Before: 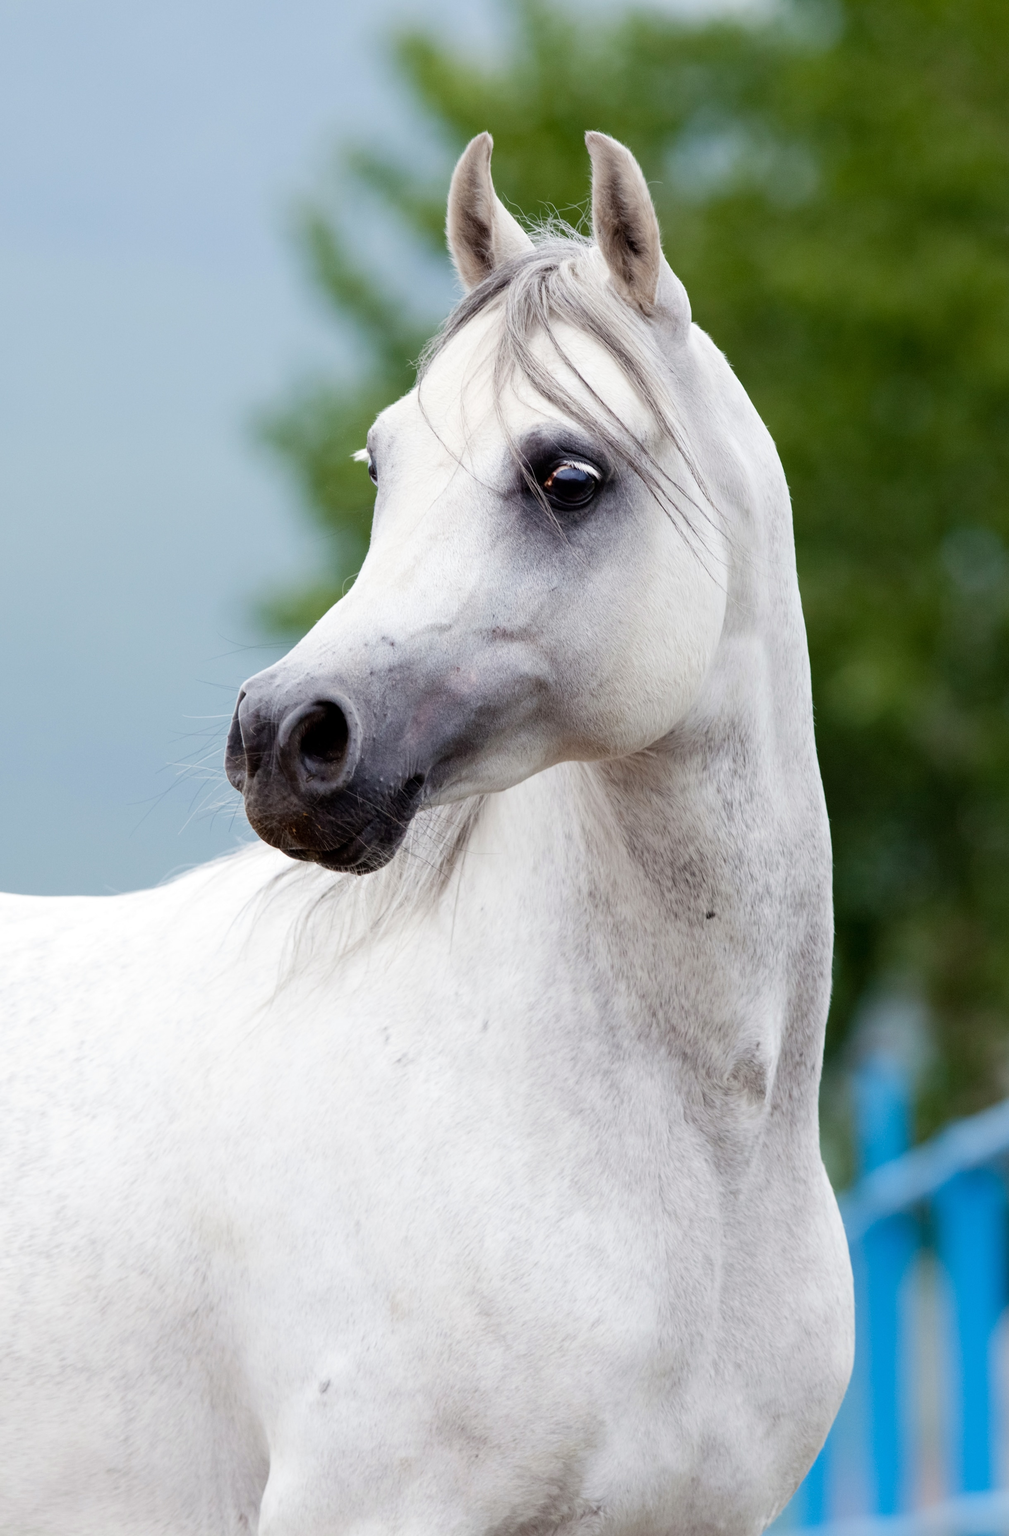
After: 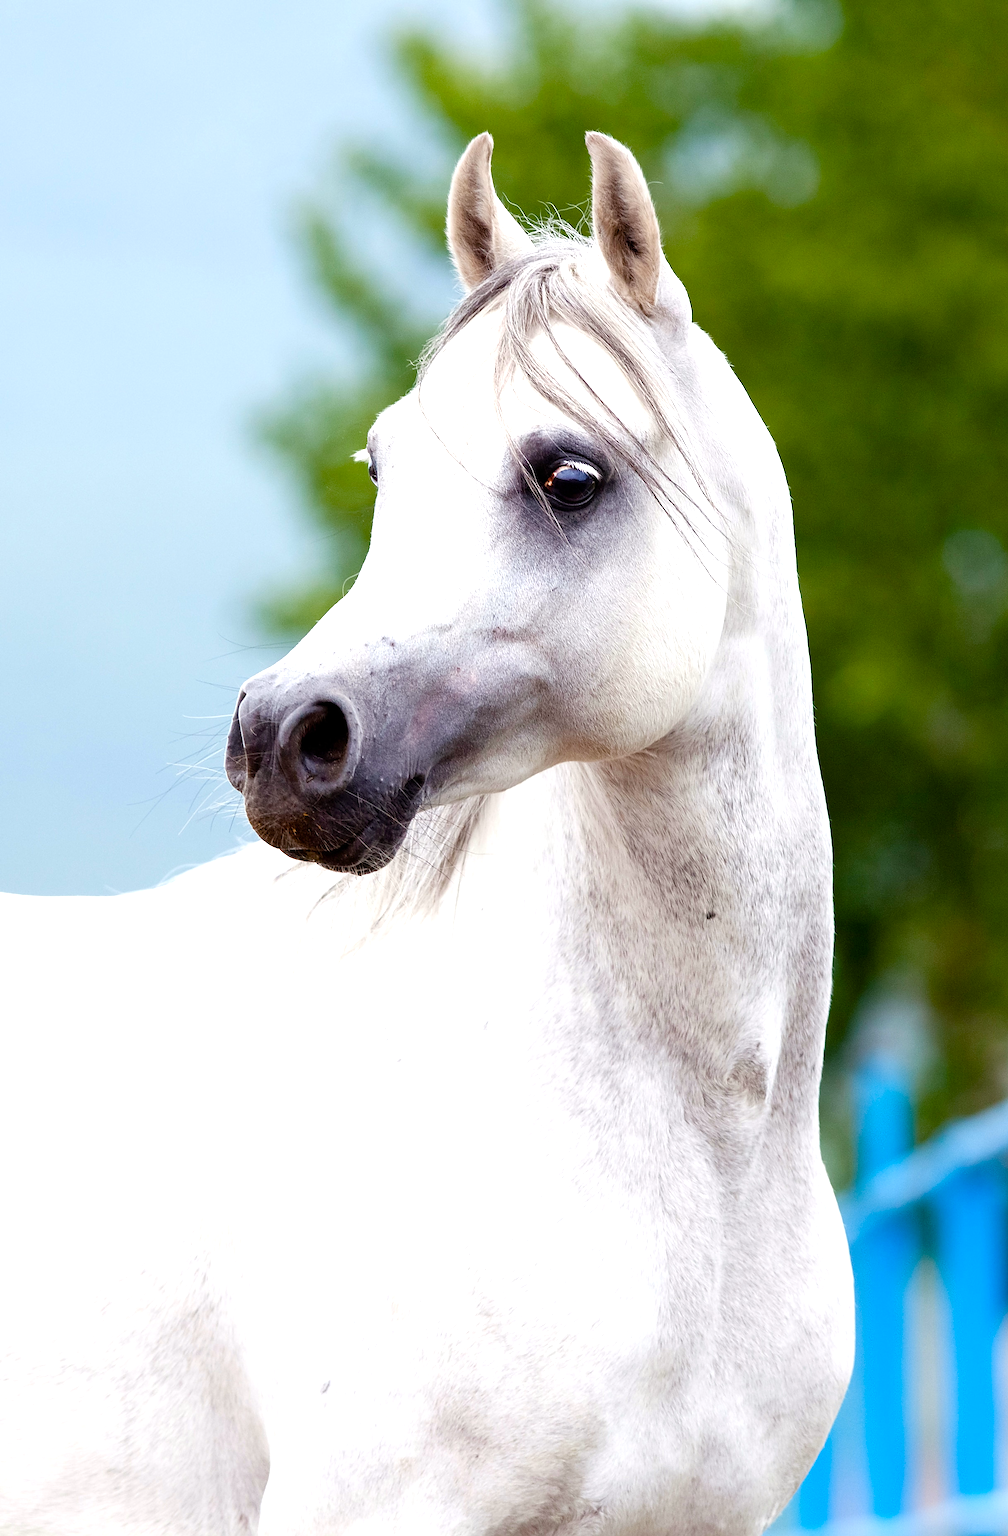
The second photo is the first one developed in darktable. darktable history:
exposure: exposure 0.209 EV, compensate exposure bias true, compensate highlight preservation false
color balance rgb: power › chroma 0.313%, power › hue 25.08°, perceptual saturation grading › global saturation 20.249%, perceptual saturation grading › highlights -19.763%, perceptual saturation grading › shadows 29.752%, perceptual brilliance grading › global brilliance 11.03%, global vibrance 20%
sharpen: radius 1.414, amount 1.243, threshold 0.757
